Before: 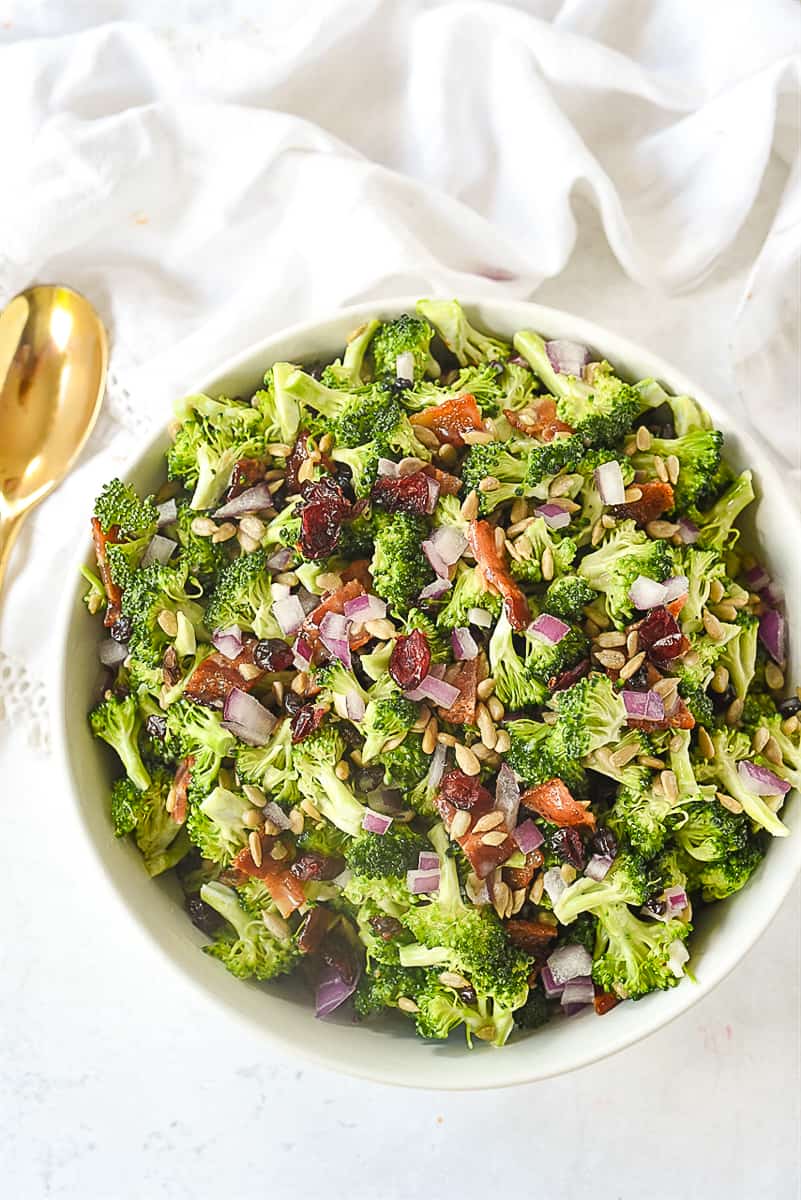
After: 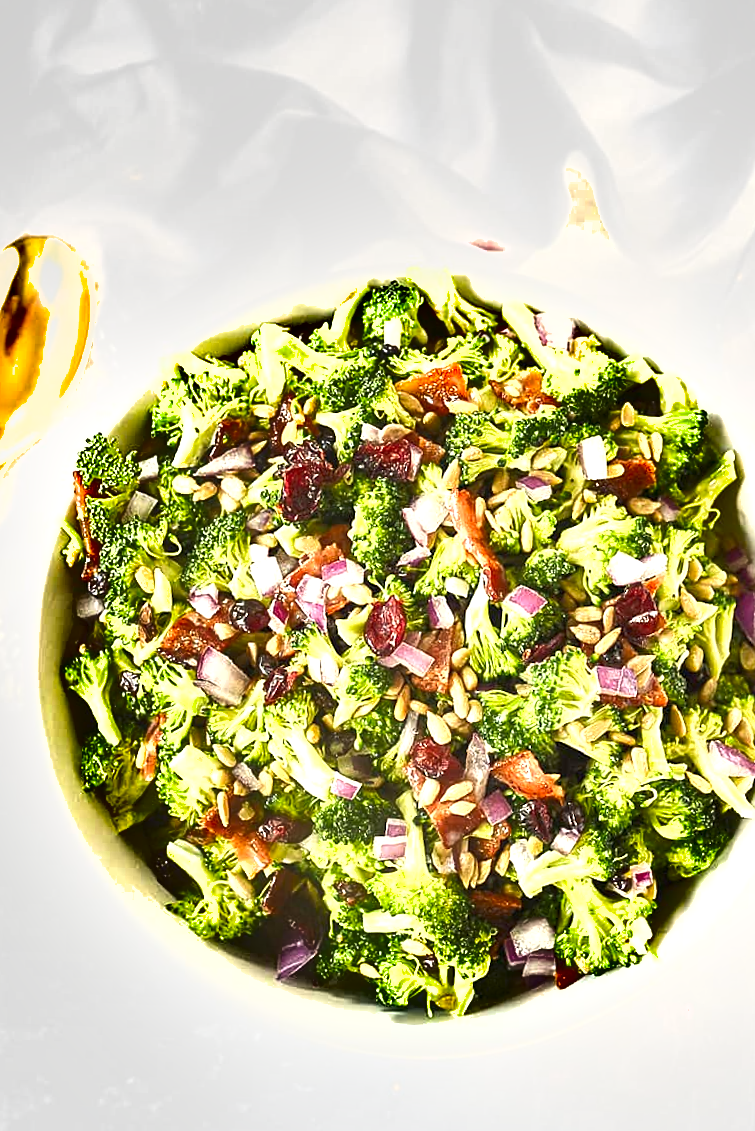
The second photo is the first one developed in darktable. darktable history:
exposure: black level correction 0.002, exposure 1 EV, compensate highlight preservation false
color calibration: x 0.341, y 0.354, temperature 5185.35 K, saturation algorithm version 1 (2020)
shadows and highlights: low approximation 0.01, soften with gaussian
crop and rotate: angle -2.36°
